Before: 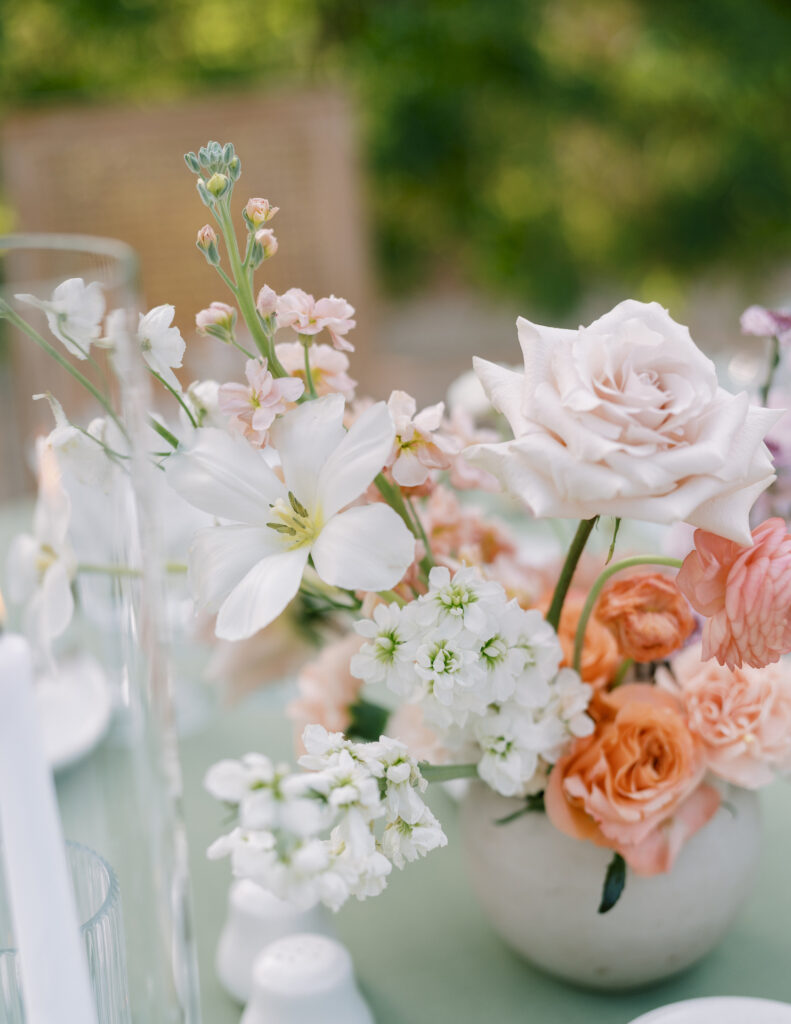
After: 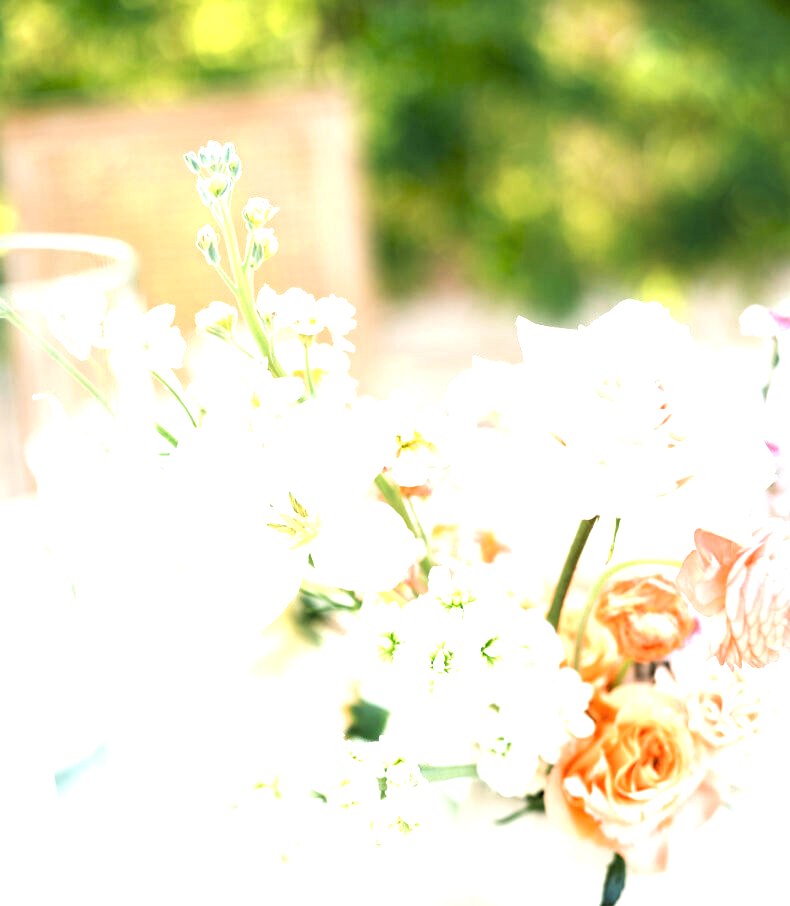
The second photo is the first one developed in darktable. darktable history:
crop and rotate: top 0%, bottom 11.434%
exposure: exposure 1.147 EV, compensate exposure bias true, compensate highlight preservation false
tone equalizer: -8 EV -0.75 EV, -7 EV -0.721 EV, -6 EV -0.632 EV, -5 EV -0.41 EV, -3 EV 0.405 EV, -2 EV 0.6 EV, -1 EV 0.675 EV, +0 EV 0.755 EV
